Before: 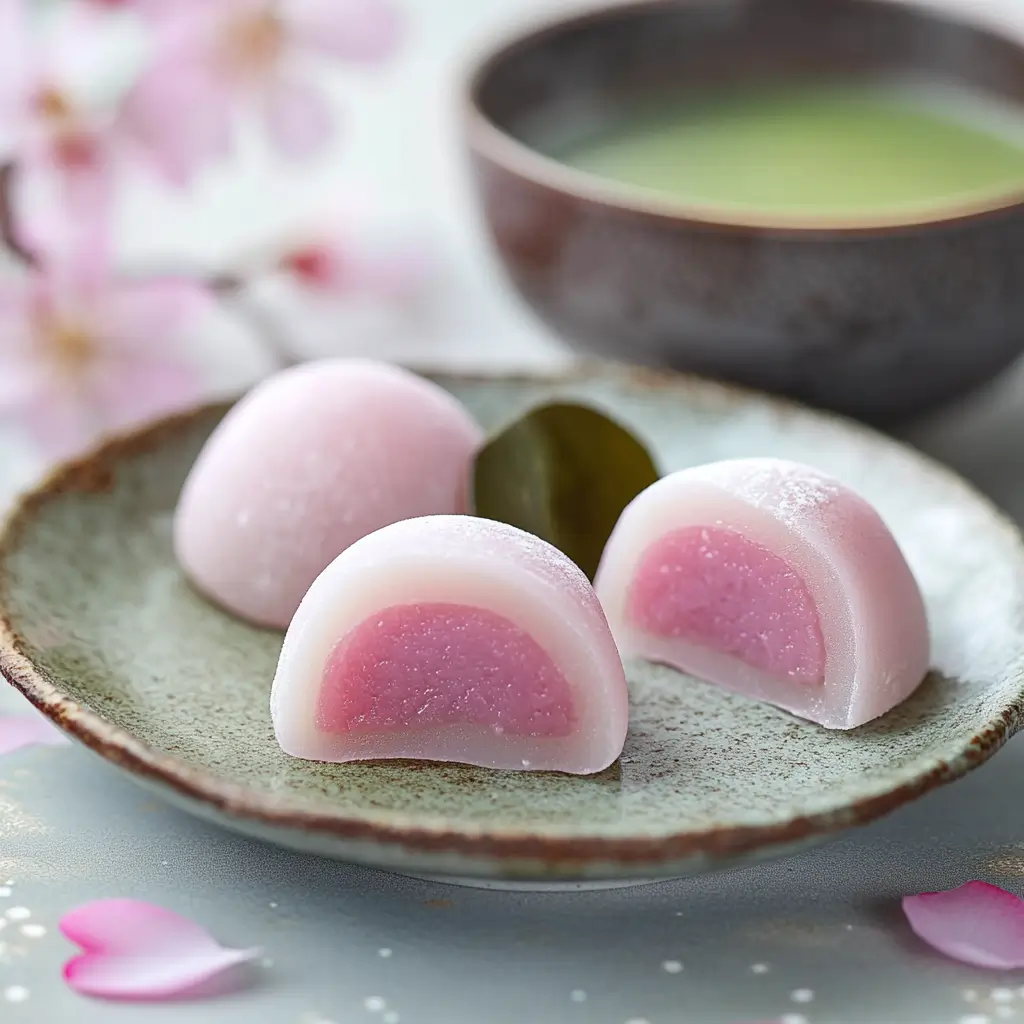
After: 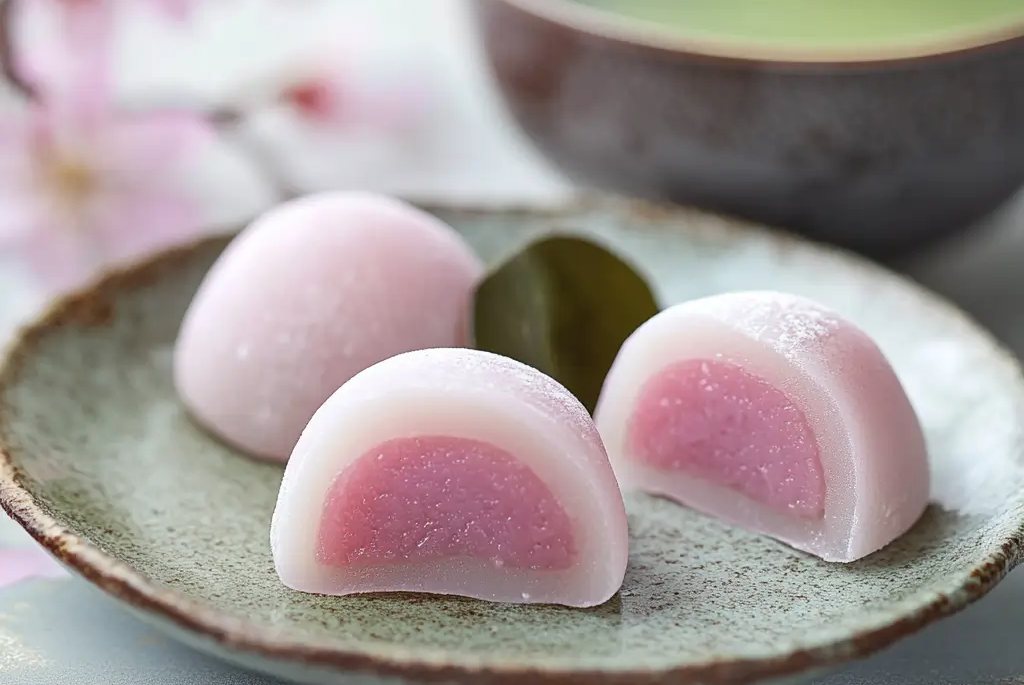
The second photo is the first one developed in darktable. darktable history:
crop: top 16.341%, bottom 16.747%
color zones: curves: ch1 [(0.113, 0.438) (0.75, 0.5)]; ch2 [(0.12, 0.526) (0.75, 0.5)]
